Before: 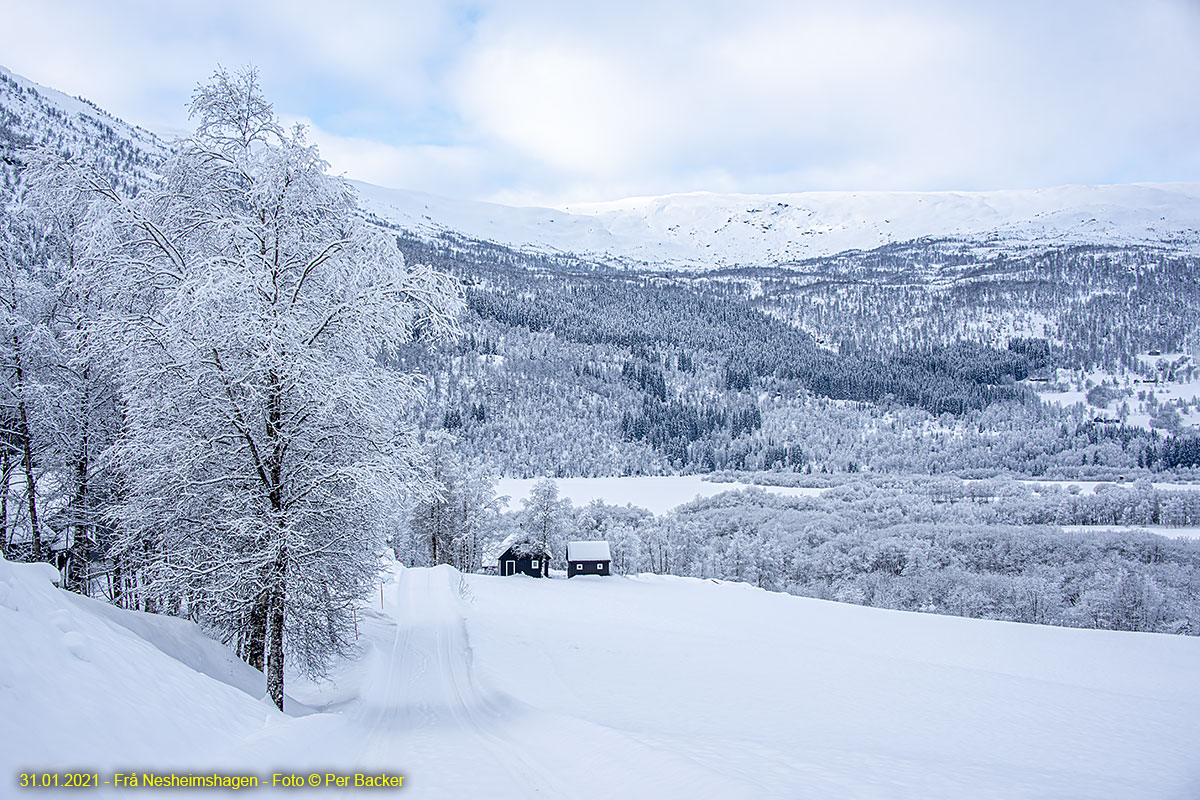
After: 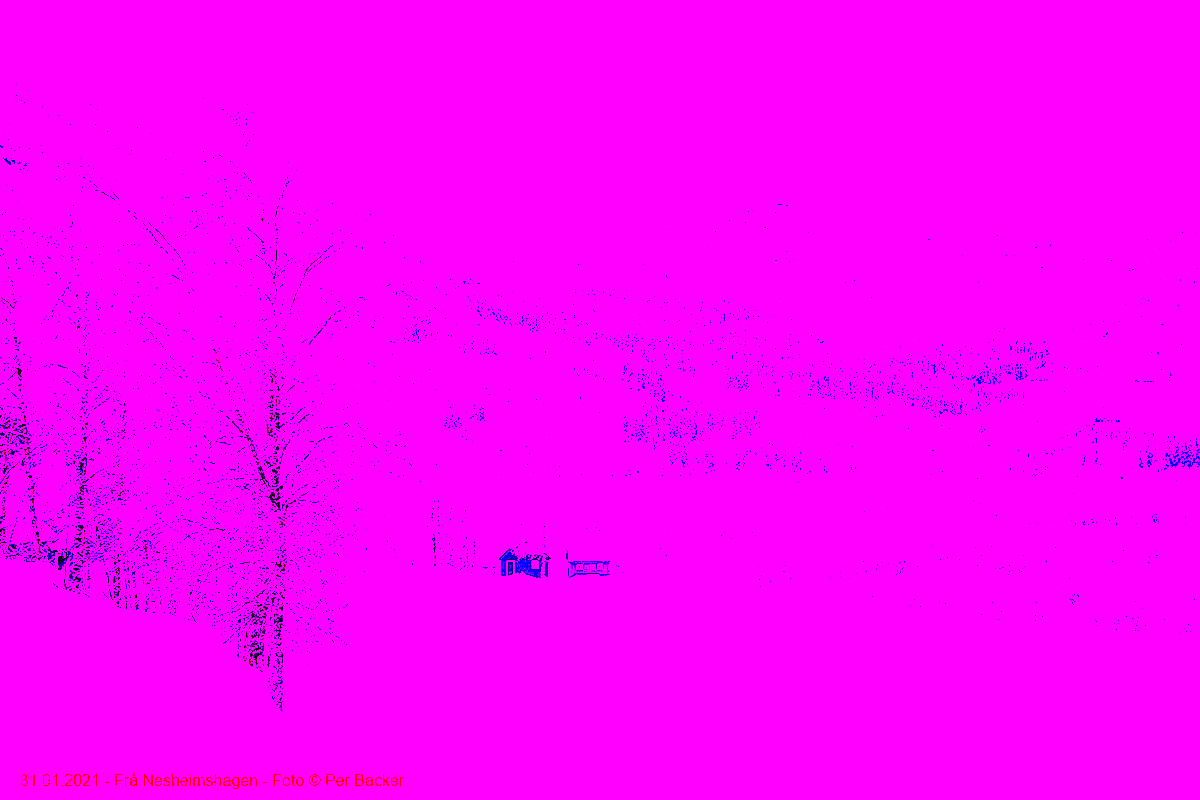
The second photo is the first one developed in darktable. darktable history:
color balance rgb: perceptual saturation grading › global saturation 30%, global vibrance 20%
shadows and highlights: radius 121.13, shadows 21.4, white point adjustment -9.72, highlights -14.39, soften with gaussian
white balance: red 8, blue 8
